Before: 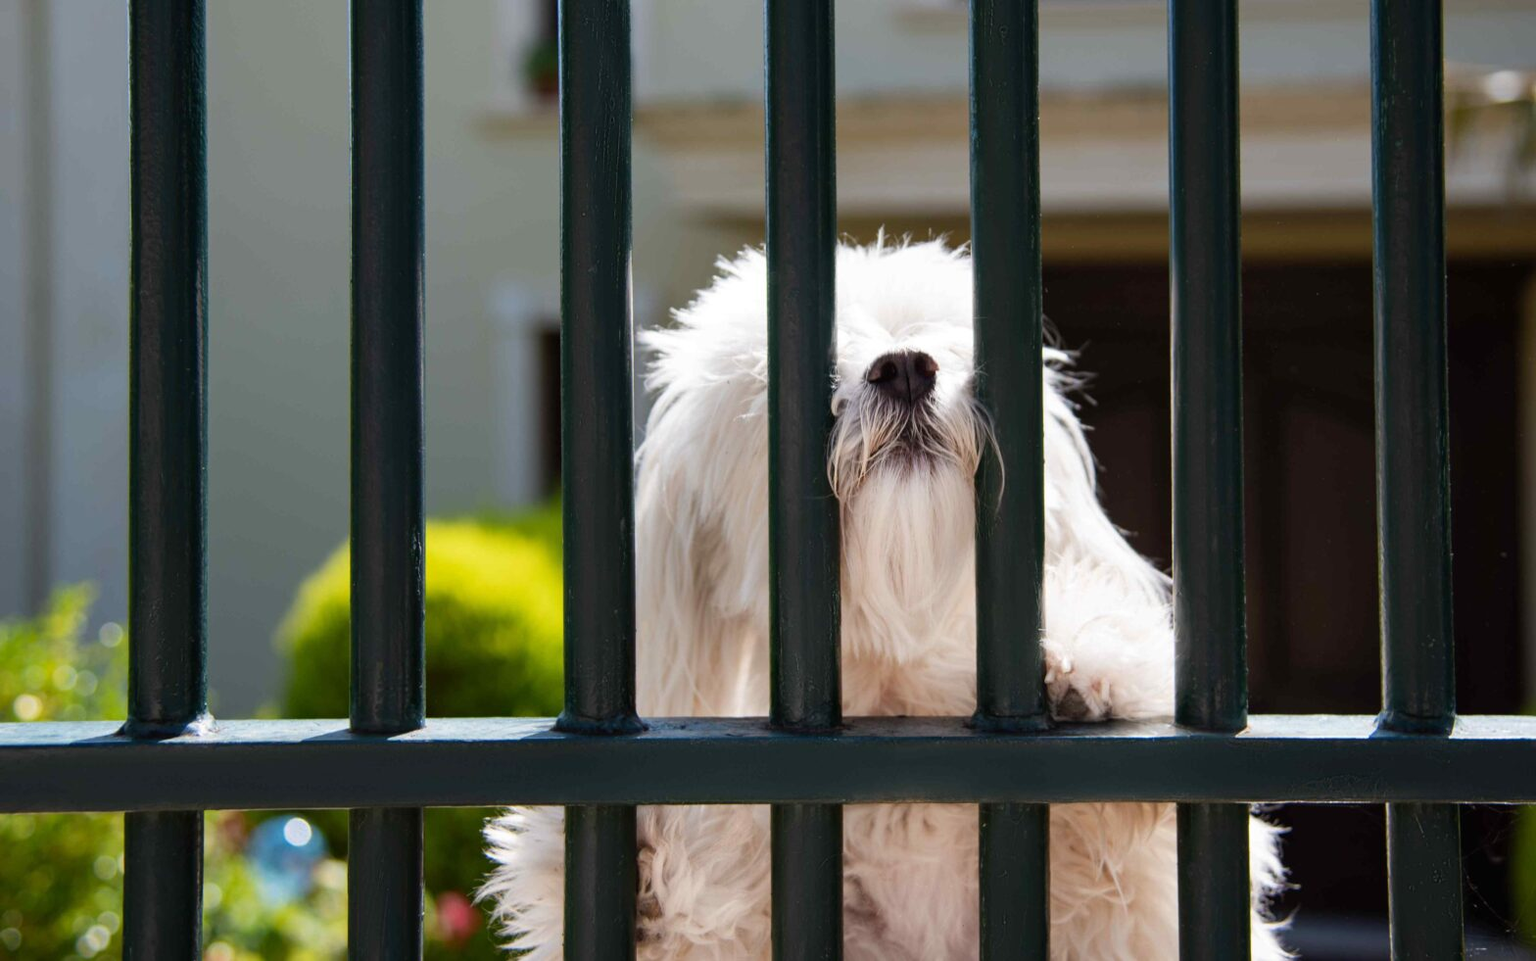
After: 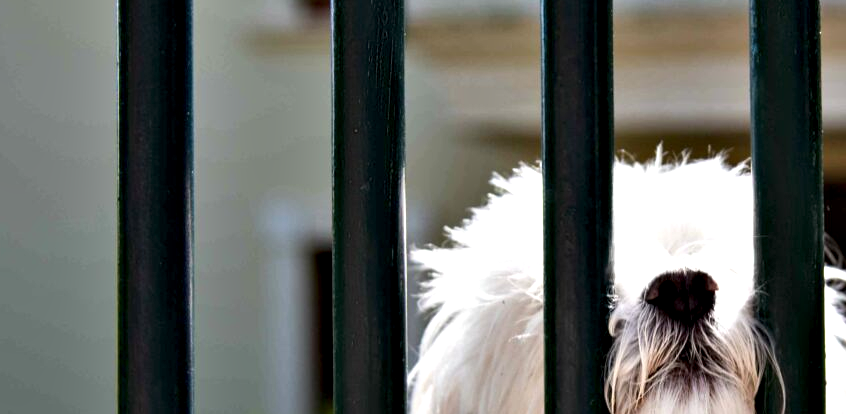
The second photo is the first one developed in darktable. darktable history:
contrast equalizer: y [[0.6 ×6], [0.55 ×6], [0 ×6], [0 ×6], [0 ×6]]
exposure: compensate highlight preservation false
crop: left 15.333%, top 9.045%, right 30.704%, bottom 48.565%
